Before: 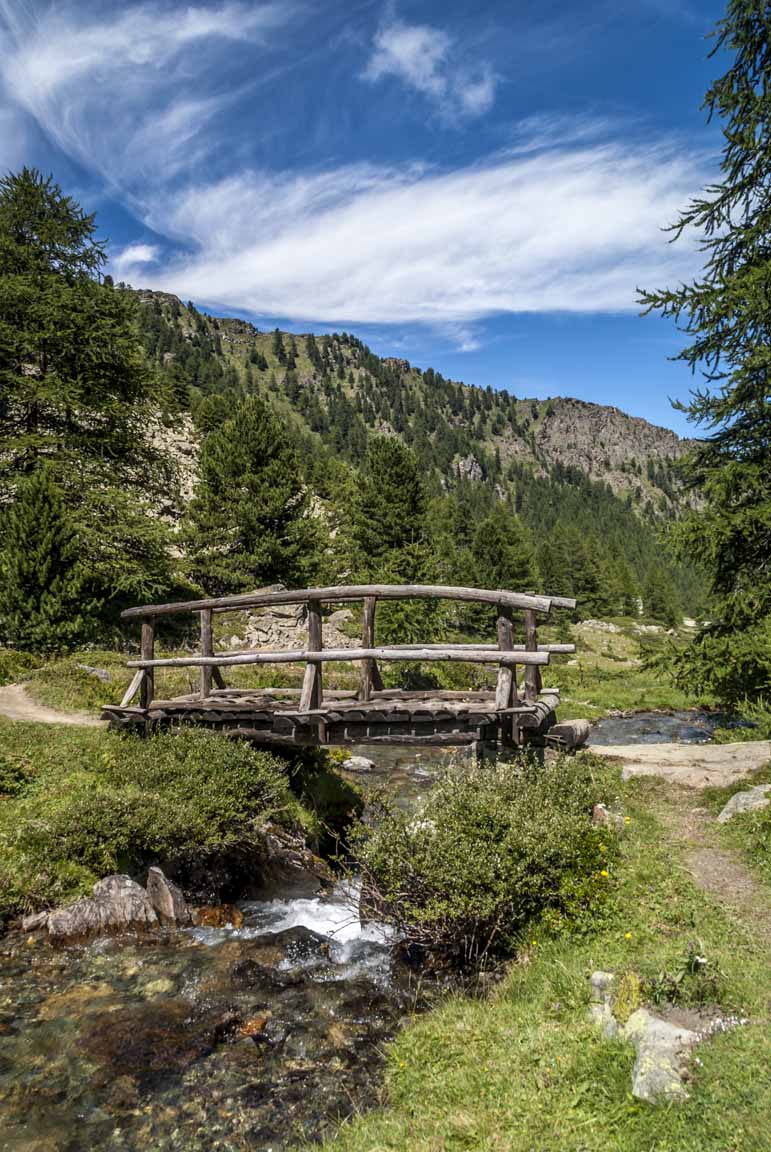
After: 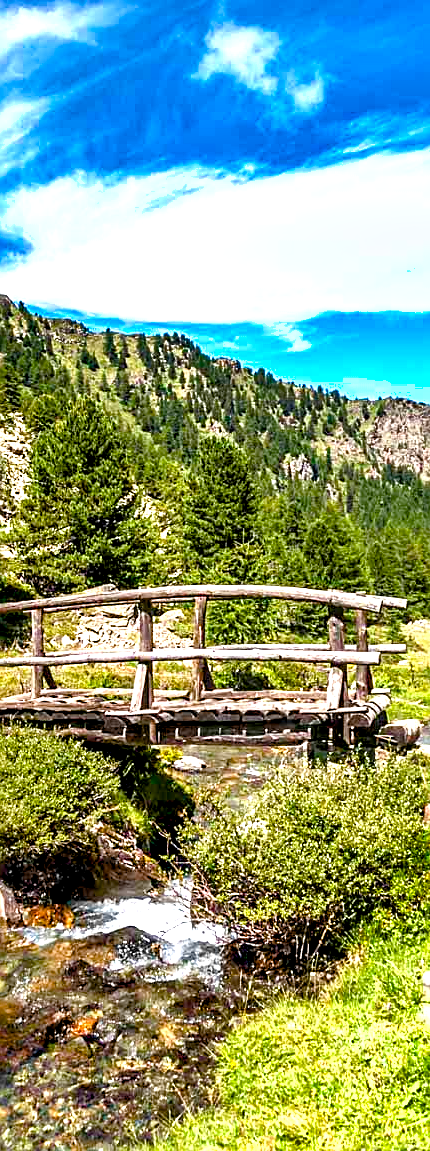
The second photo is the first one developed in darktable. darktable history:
crop: left 22.042%, right 22.072%, bottom 0.01%
shadows and highlights: soften with gaussian
color balance rgb: global offset › luminance -0.499%, perceptual saturation grading › global saturation 35.046%, perceptual saturation grading › highlights -29.947%, perceptual saturation grading › shadows 34.688%, global vibrance 20%
sharpen: on, module defaults
exposure: black level correction 0, exposure 1.441 EV, compensate exposure bias true, compensate highlight preservation false
